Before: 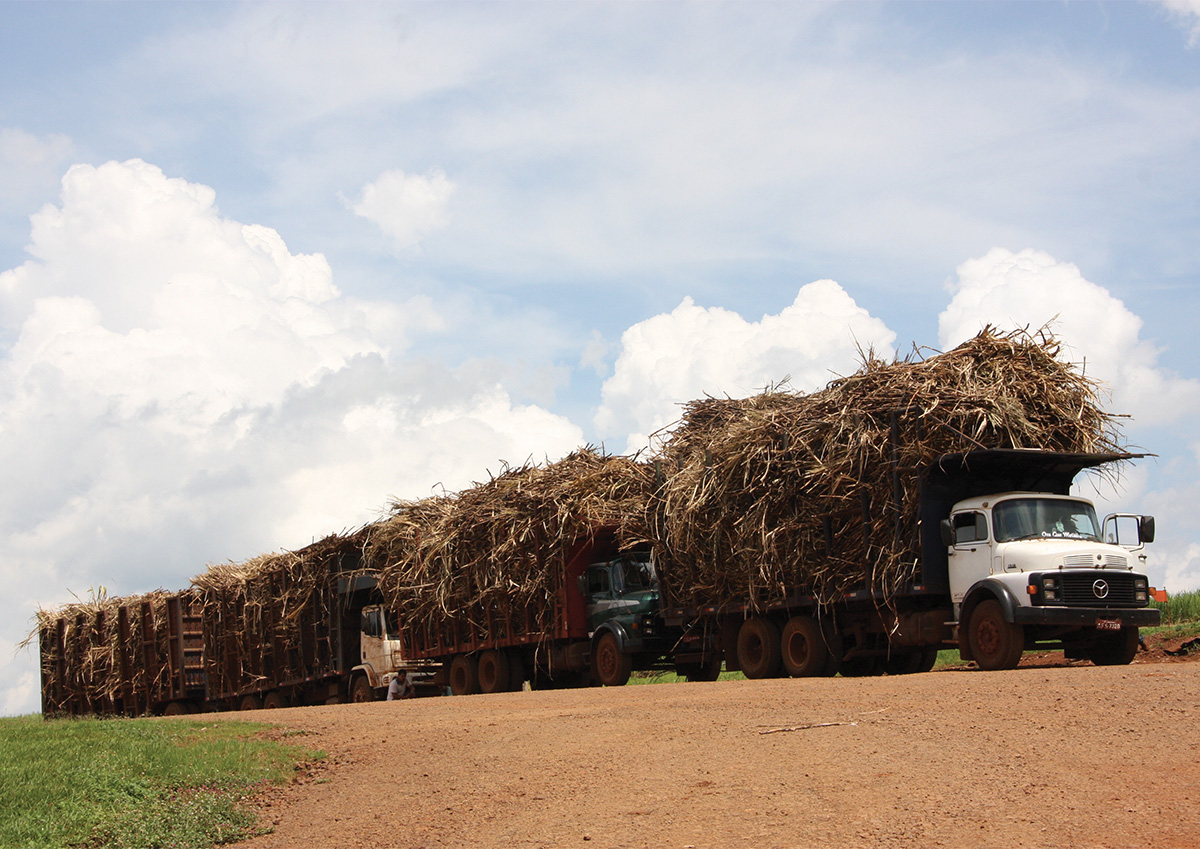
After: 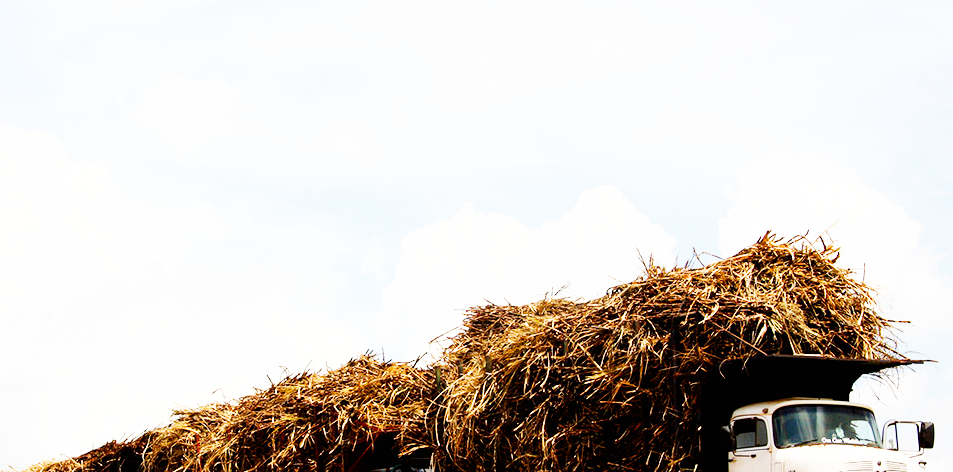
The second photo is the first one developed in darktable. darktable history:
exposure: black level correction 0.01, exposure 0.011 EV, compensate highlight preservation false
crop: left 18.38%, top 11.092%, right 2.134%, bottom 33.217%
base curve: curves: ch0 [(0, 0) (0.007, 0.004) (0.027, 0.03) (0.046, 0.07) (0.207, 0.54) (0.442, 0.872) (0.673, 0.972) (1, 1)], preserve colors none
color balance rgb: perceptual saturation grading › global saturation 25%, global vibrance 10%
